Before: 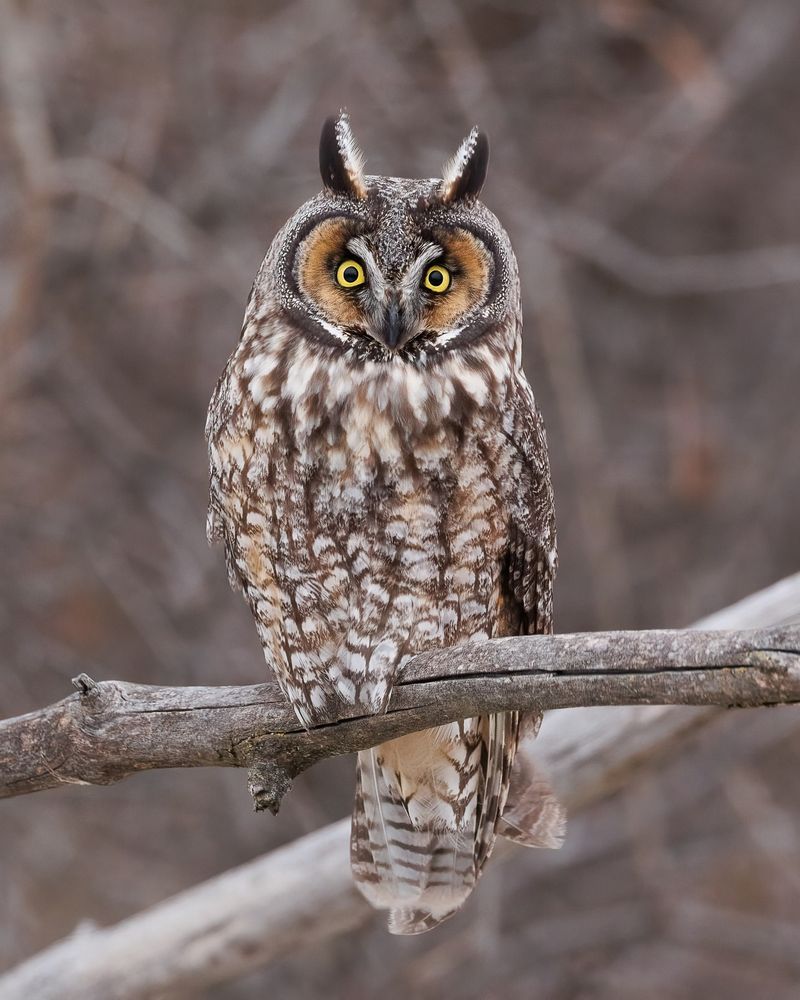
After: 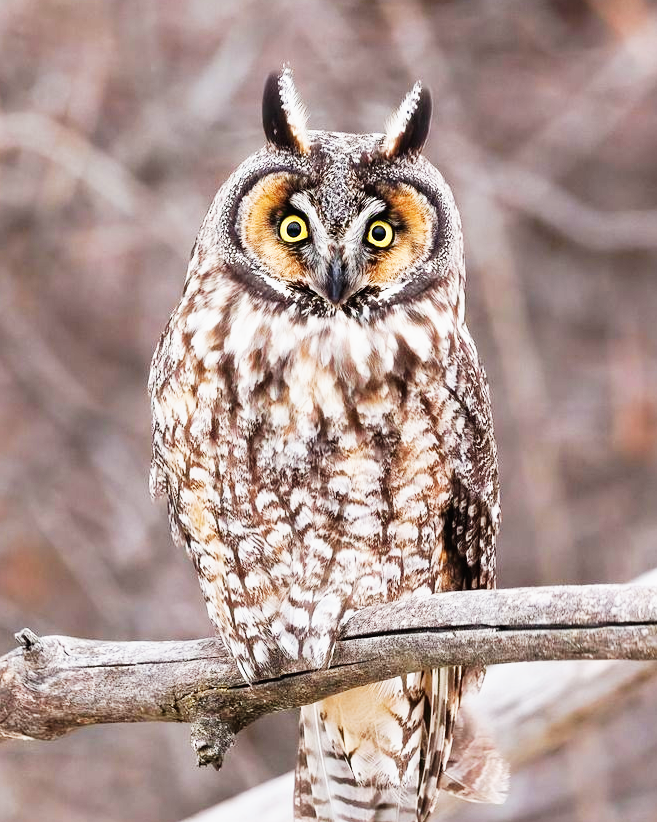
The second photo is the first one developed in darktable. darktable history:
base curve: curves: ch0 [(0, 0) (0.007, 0.004) (0.027, 0.03) (0.046, 0.07) (0.207, 0.54) (0.442, 0.872) (0.673, 0.972) (1, 1)], preserve colors none
local contrast: mode bilateral grid, contrast 100, coarseness 100, detail 91%, midtone range 0.2
crop and rotate: left 7.196%, top 4.574%, right 10.605%, bottom 13.178%
